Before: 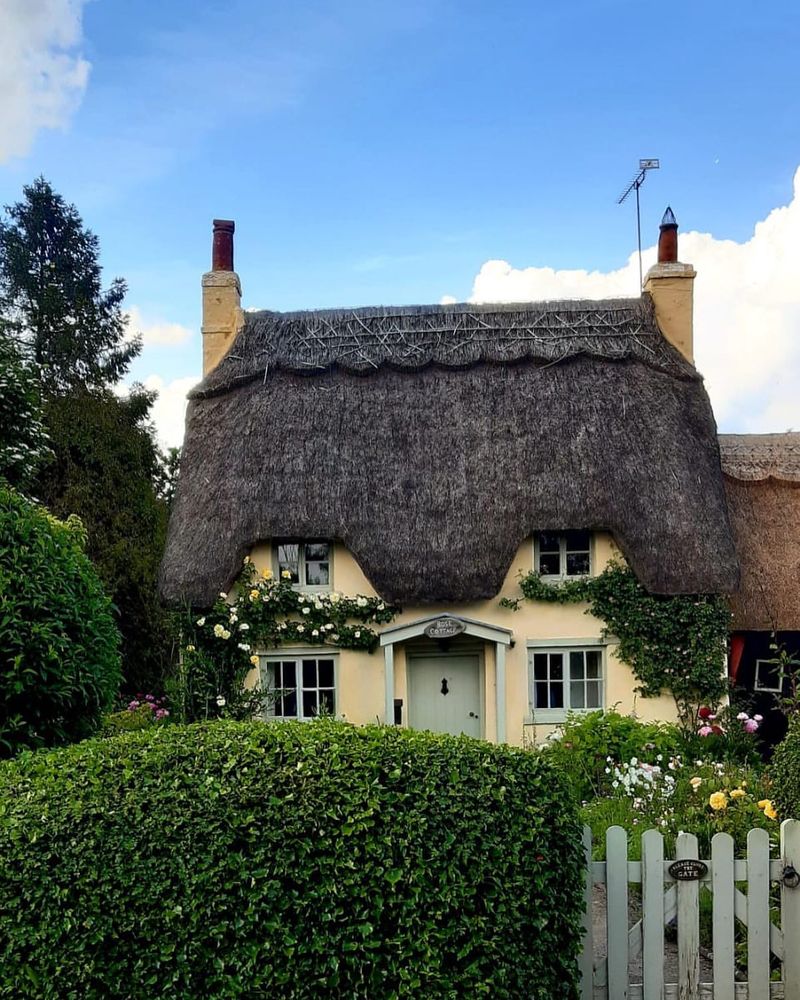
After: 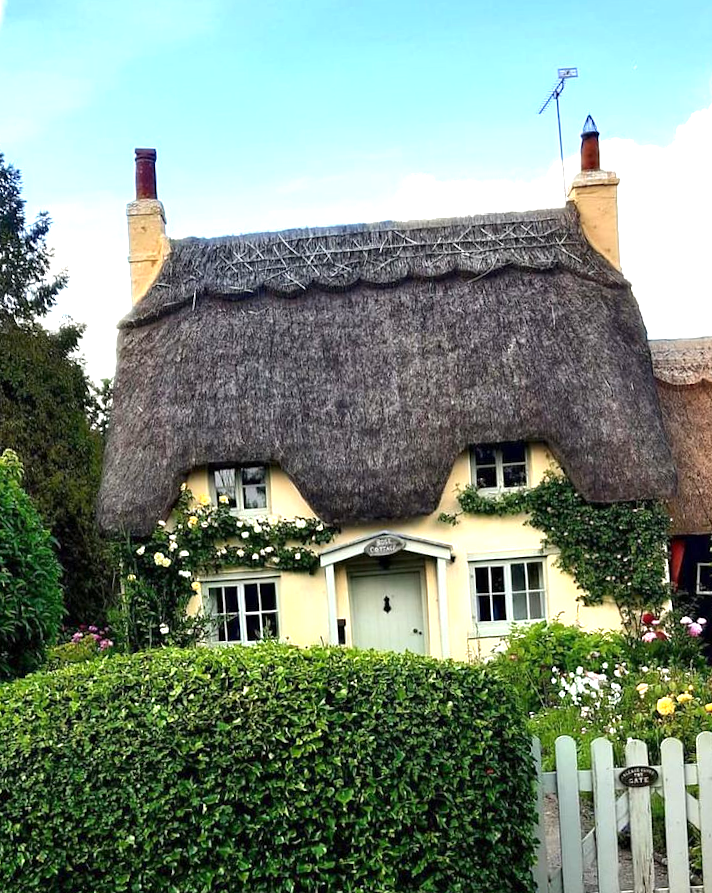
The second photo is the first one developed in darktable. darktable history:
crop and rotate: angle 2.6°, left 5.926%, top 5.671%
exposure: exposure 1.089 EV, compensate highlight preservation false
